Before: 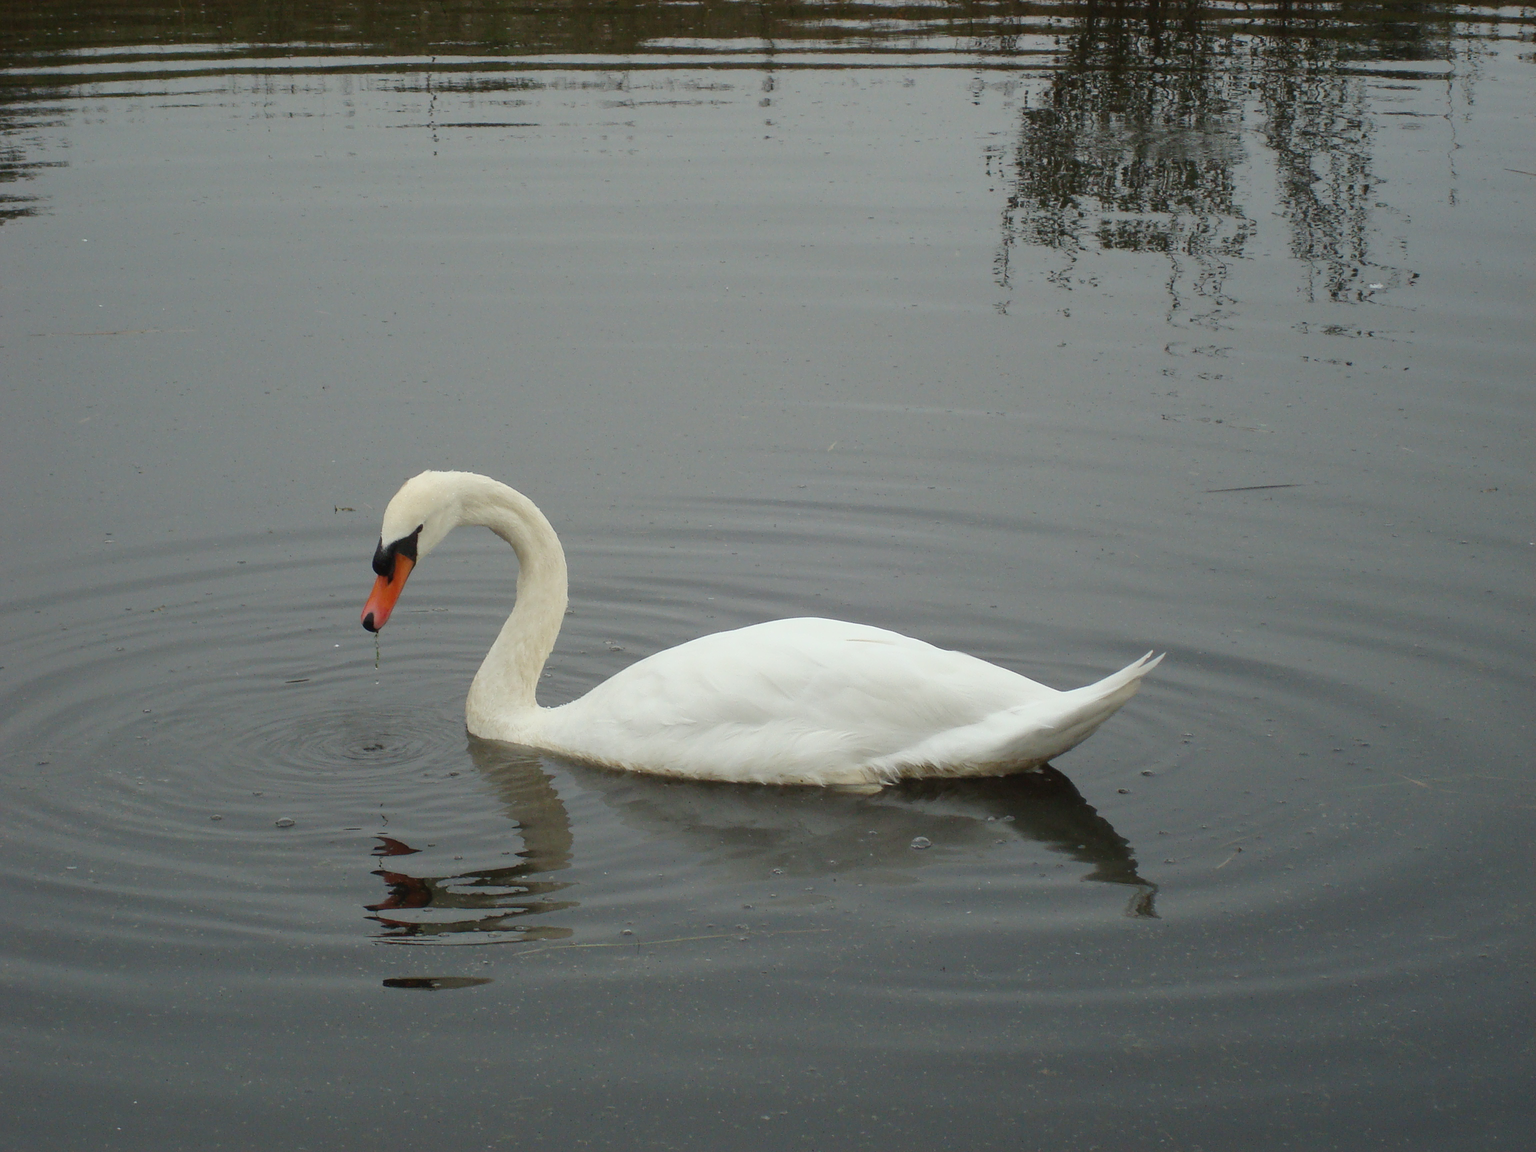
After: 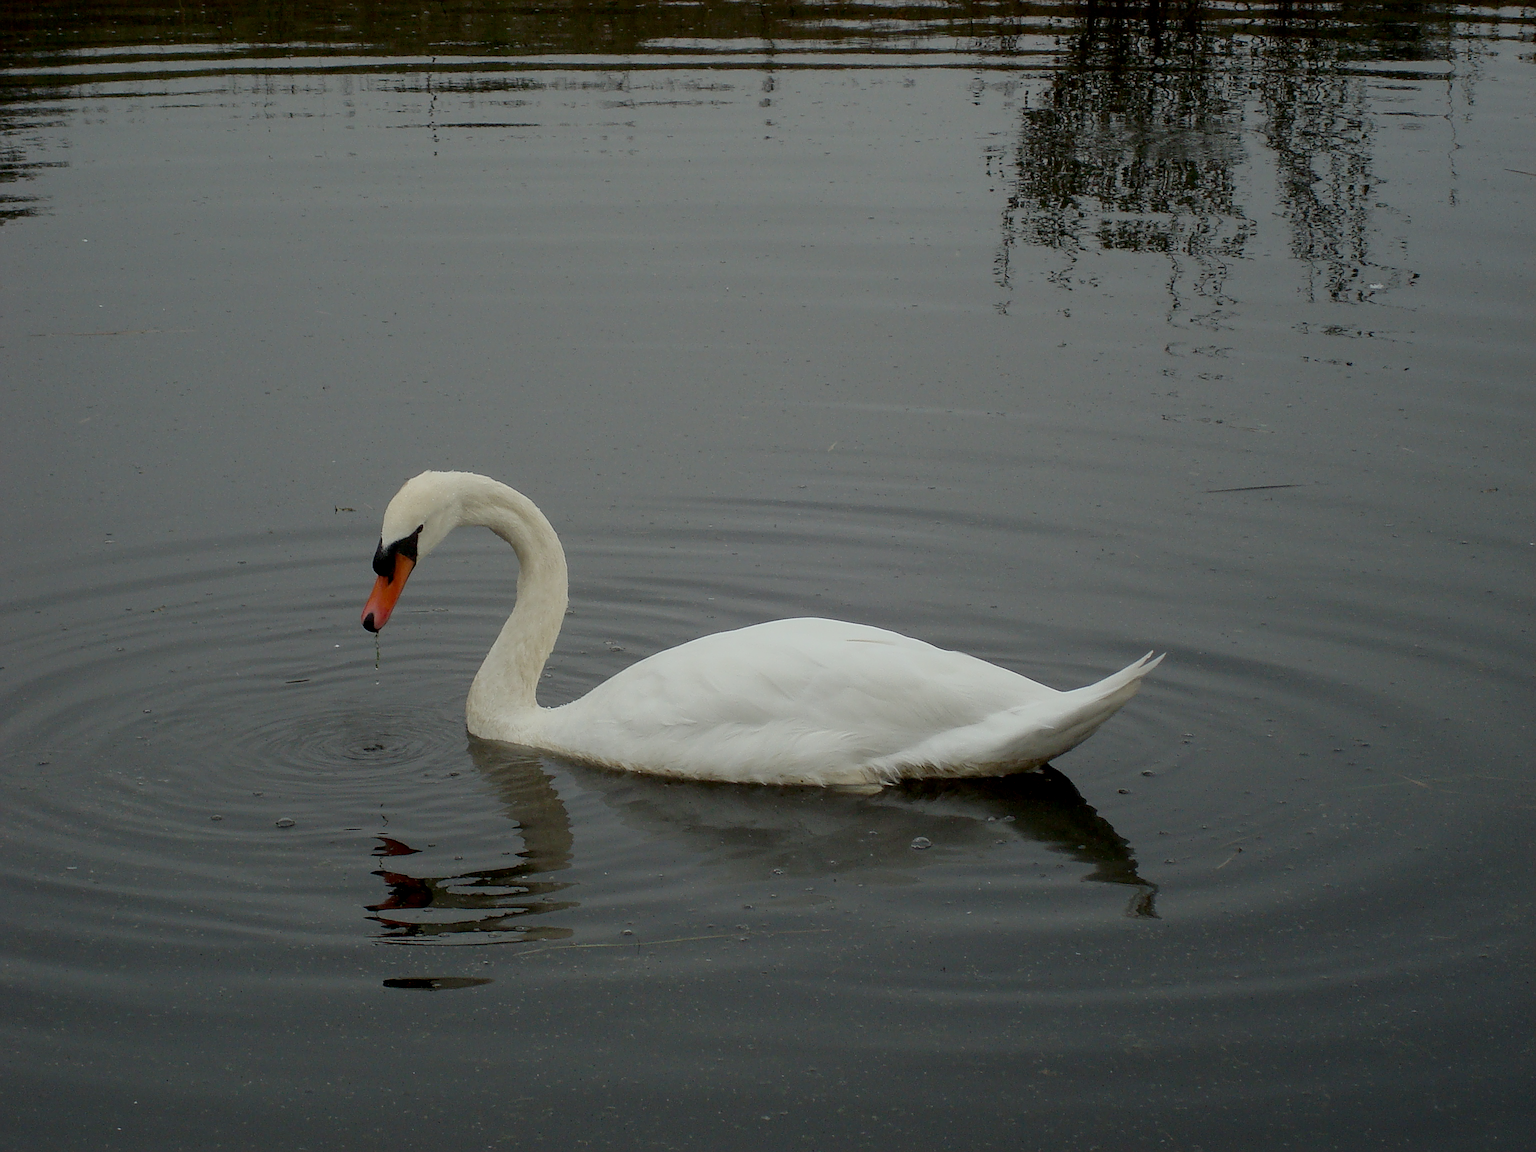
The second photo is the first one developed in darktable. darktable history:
sharpen: on, module defaults
local contrast: highlights 100%, shadows 100%, detail 120%, midtone range 0.2
exposure: black level correction 0.009, exposure -0.637 EV, compensate highlight preservation false
shadows and highlights: shadows -30, highlights 30
